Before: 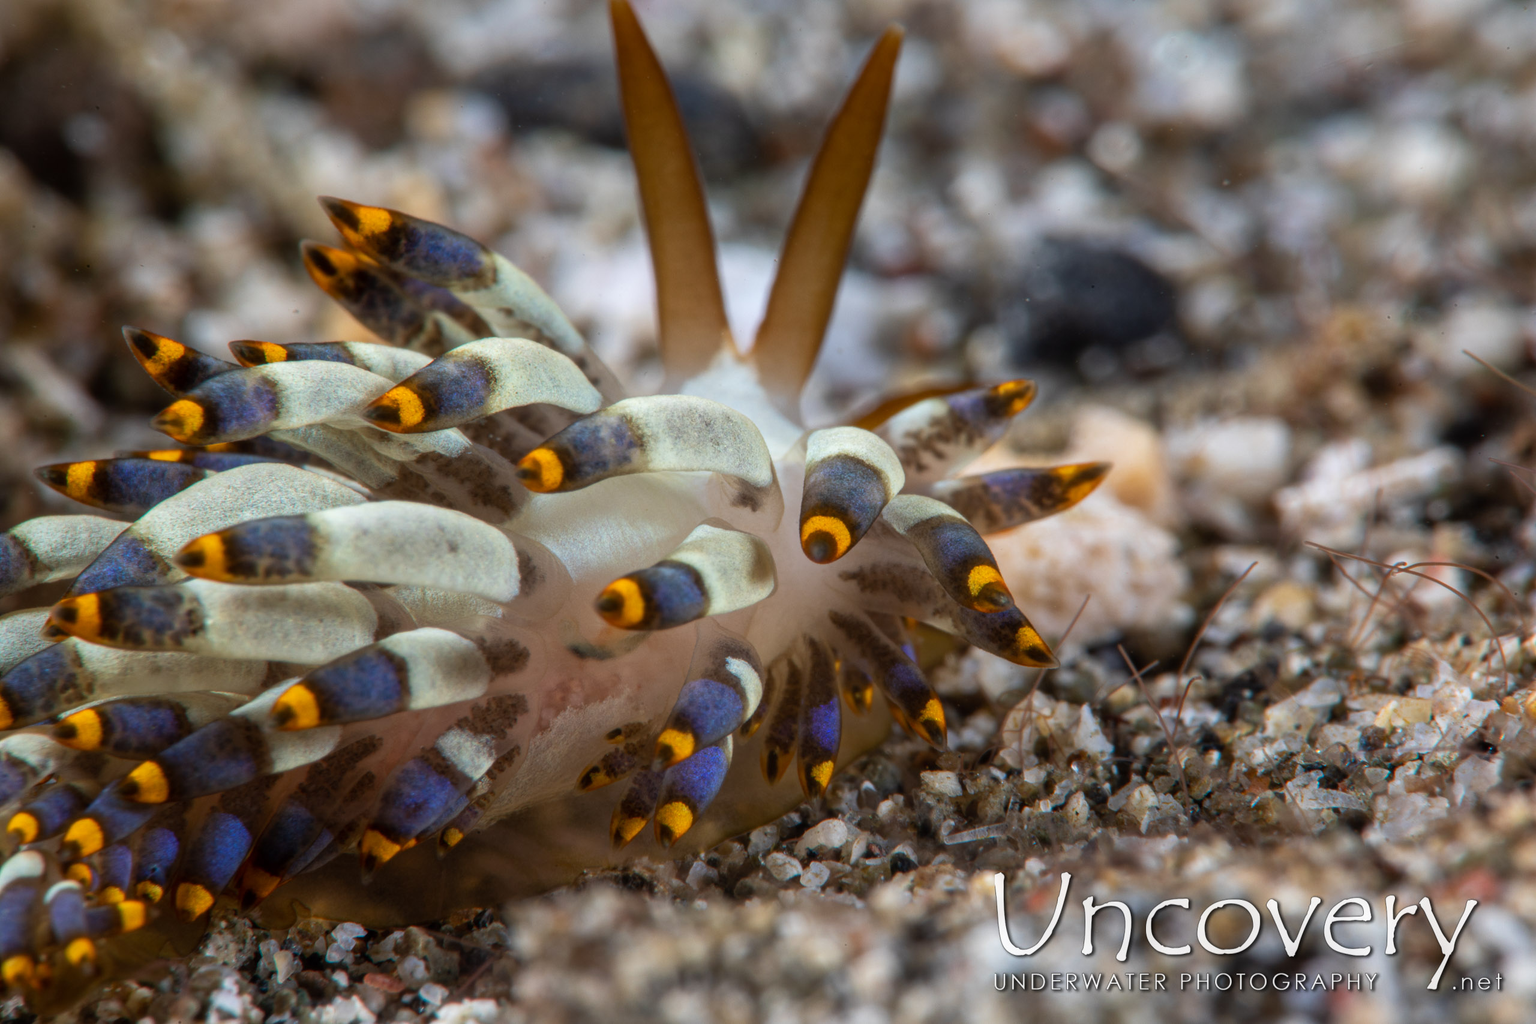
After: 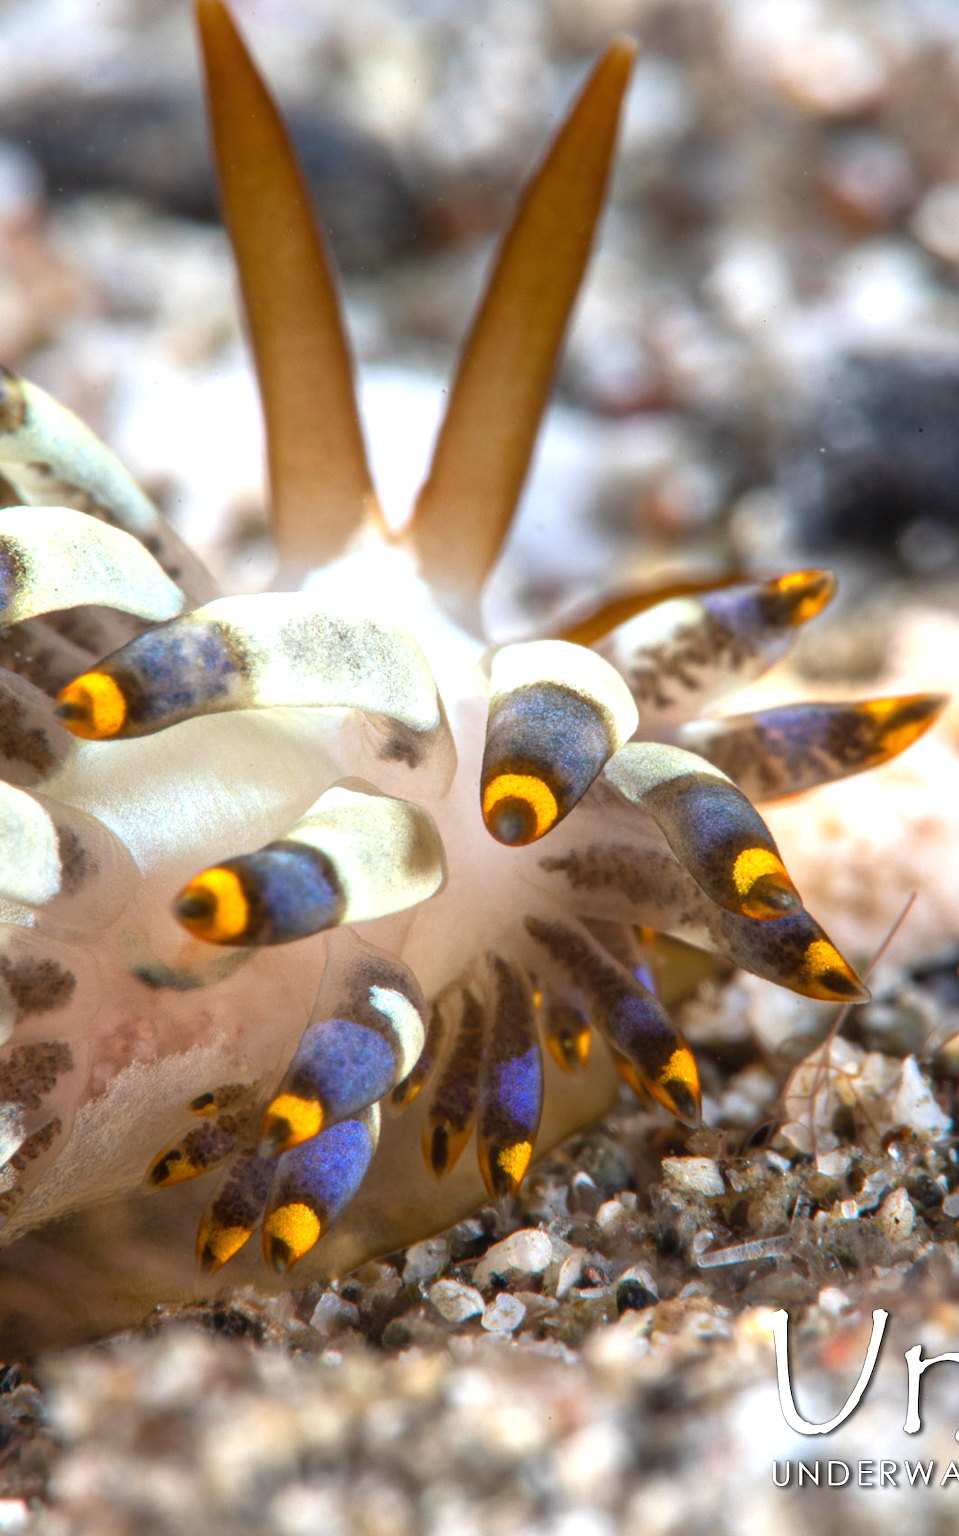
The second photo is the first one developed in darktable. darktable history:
exposure: black level correction 0, exposure 1 EV, compensate exposure bias true, compensate highlight preservation false
crop: left 31.229%, right 27.105%
